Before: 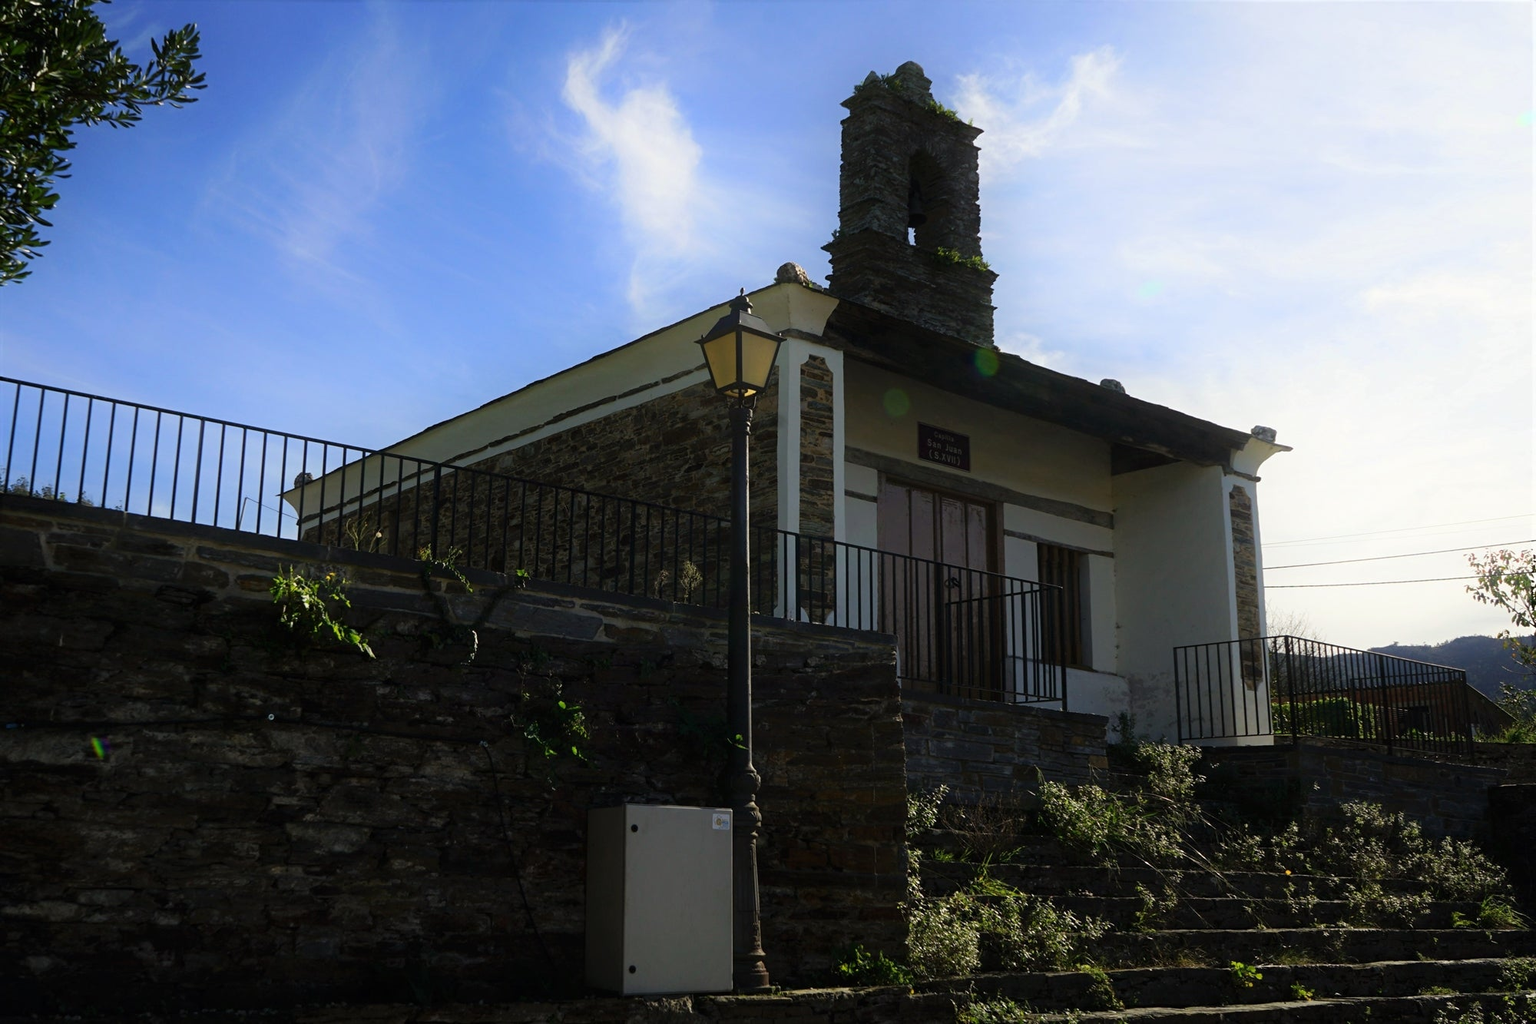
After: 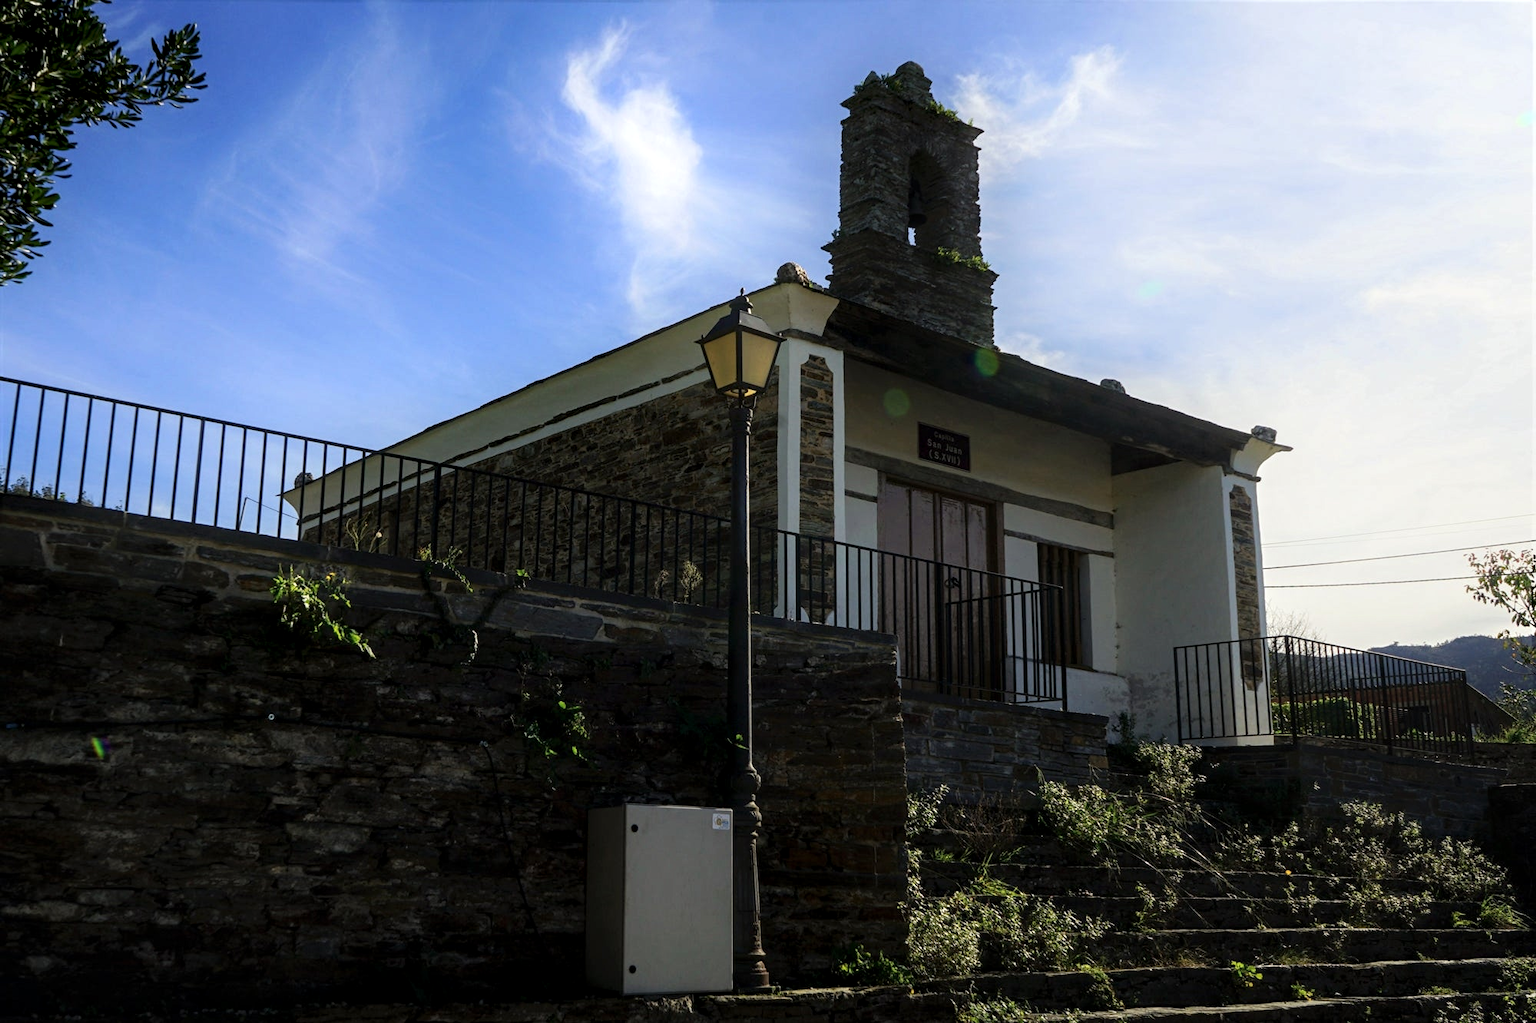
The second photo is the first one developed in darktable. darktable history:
local contrast: detail 144%
contrast brightness saturation: contrast 0.08, saturation 0.02
